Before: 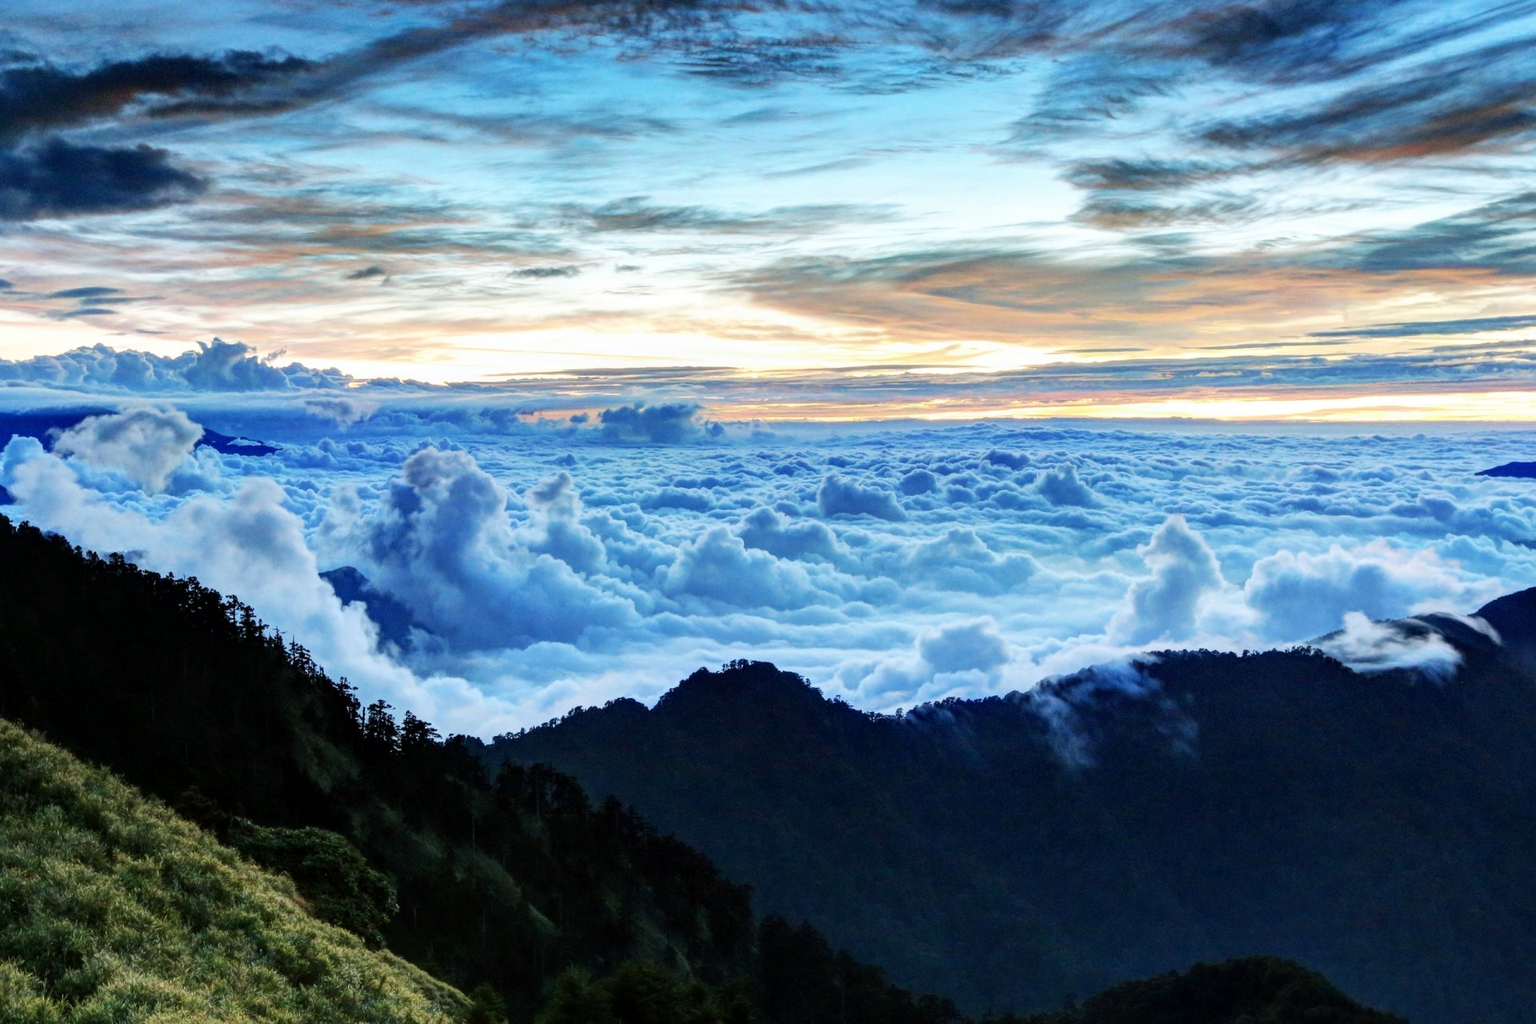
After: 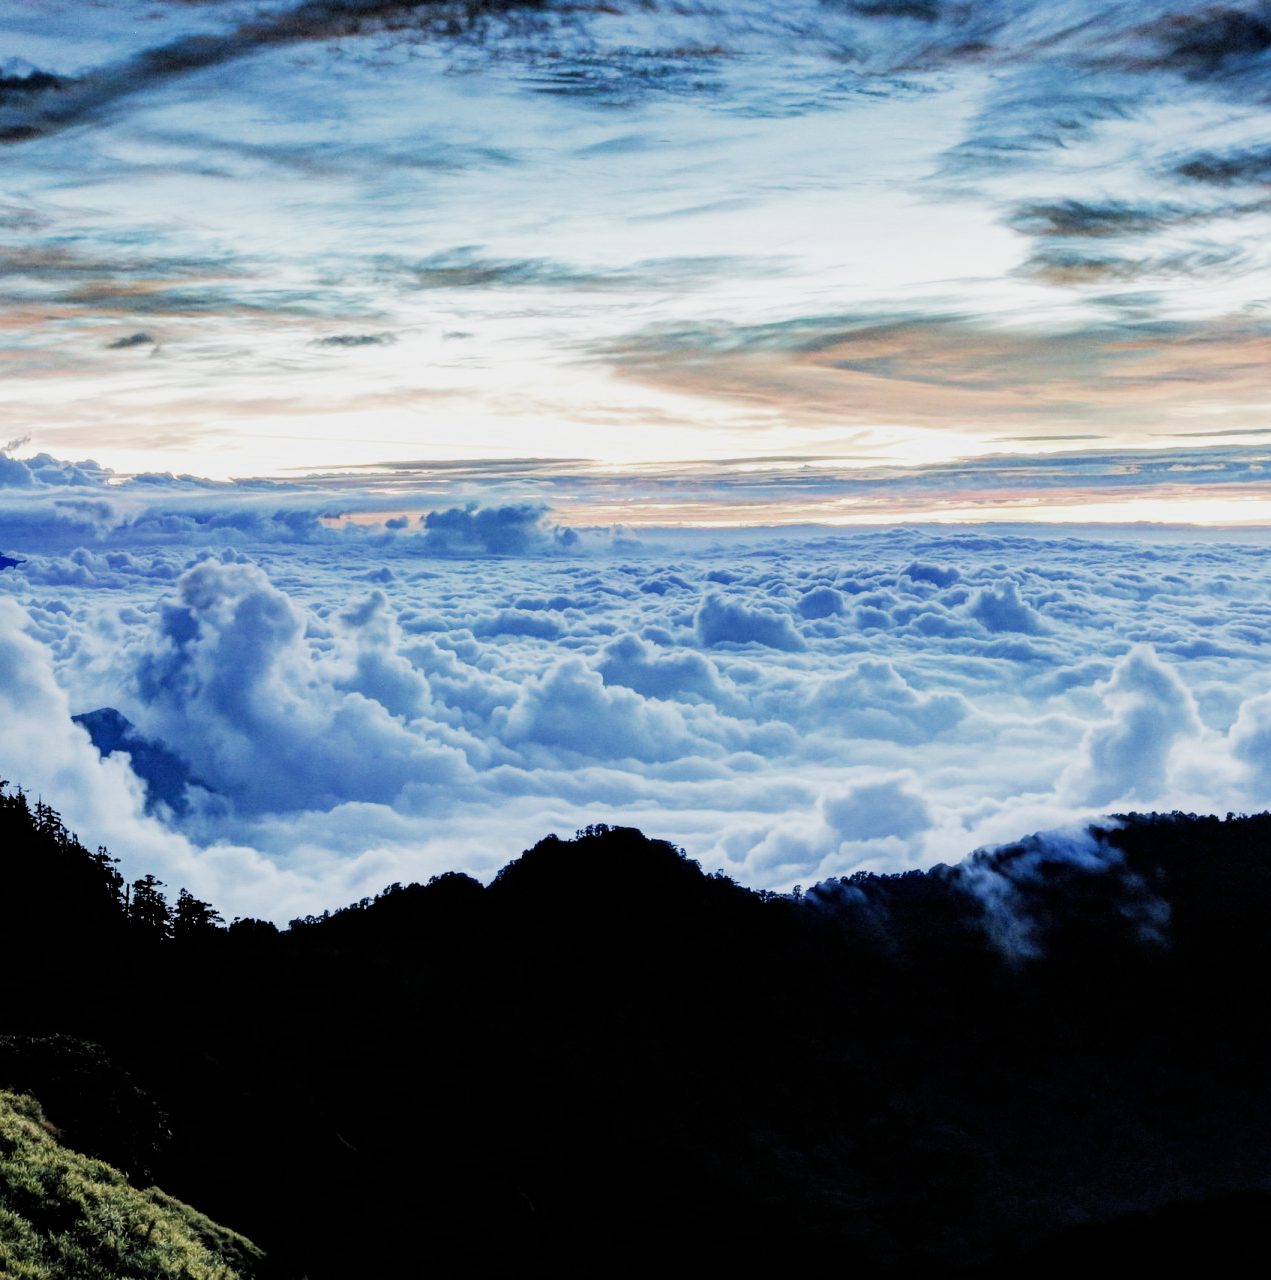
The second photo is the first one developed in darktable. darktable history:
filmic rgb: black relative exposure -3.96 EV, white relative exposure 2.98 EV, hardness 3.01, contrast 1.392, add noise in highlights 0, color science v3 (2019), use custom middle-gray values true, contrast in highlights soft
crop: left 17.07%, right 16.699%
